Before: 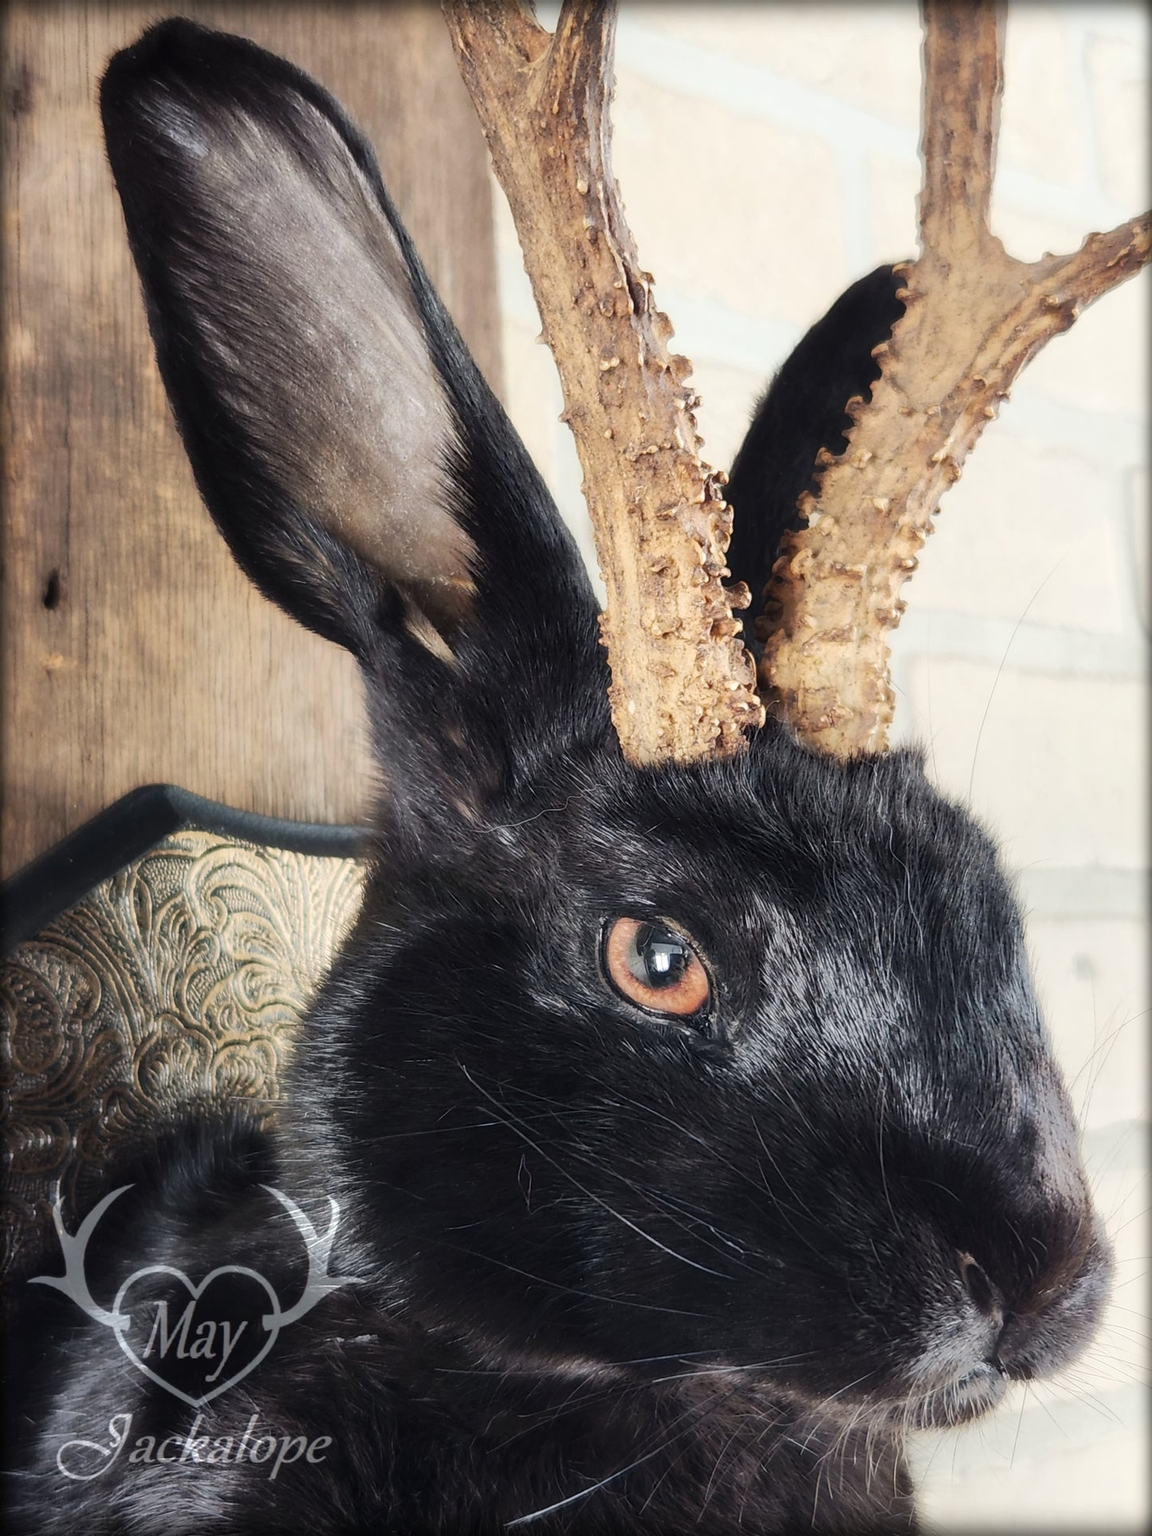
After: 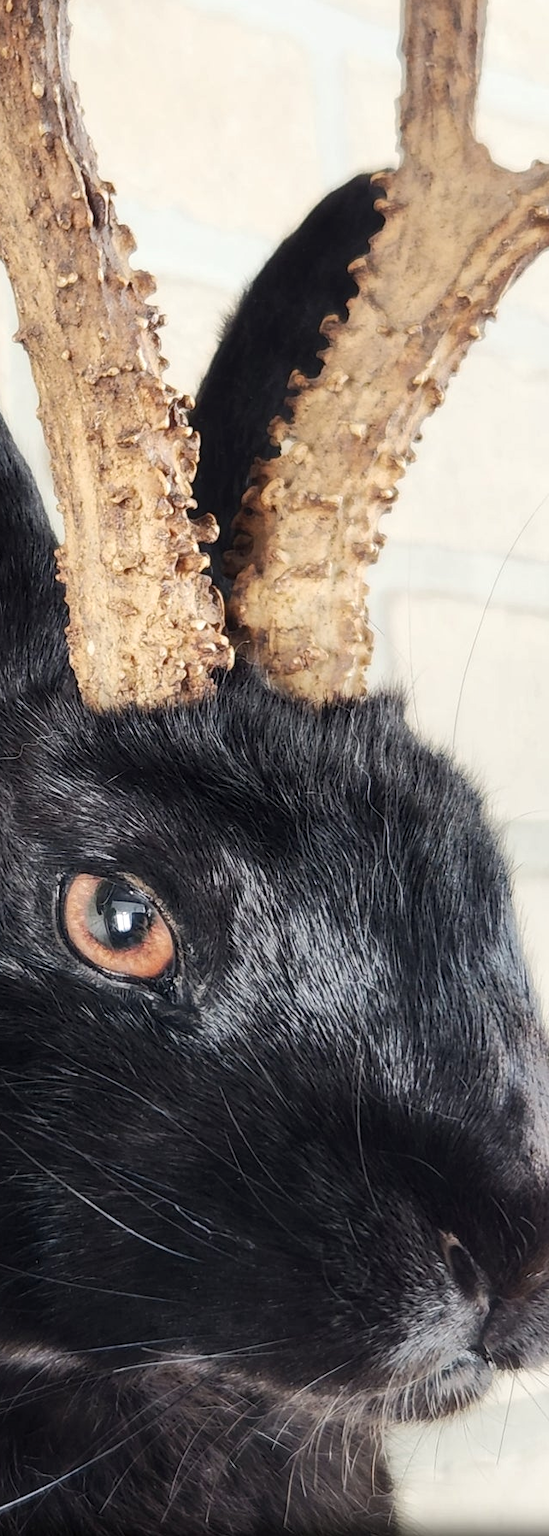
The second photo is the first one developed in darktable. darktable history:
crop: left 47.524%, top 6.719%, right 7.97%
local contrast: highlights 102%, shadows 98%, detail 119%, midtone range 0.2
